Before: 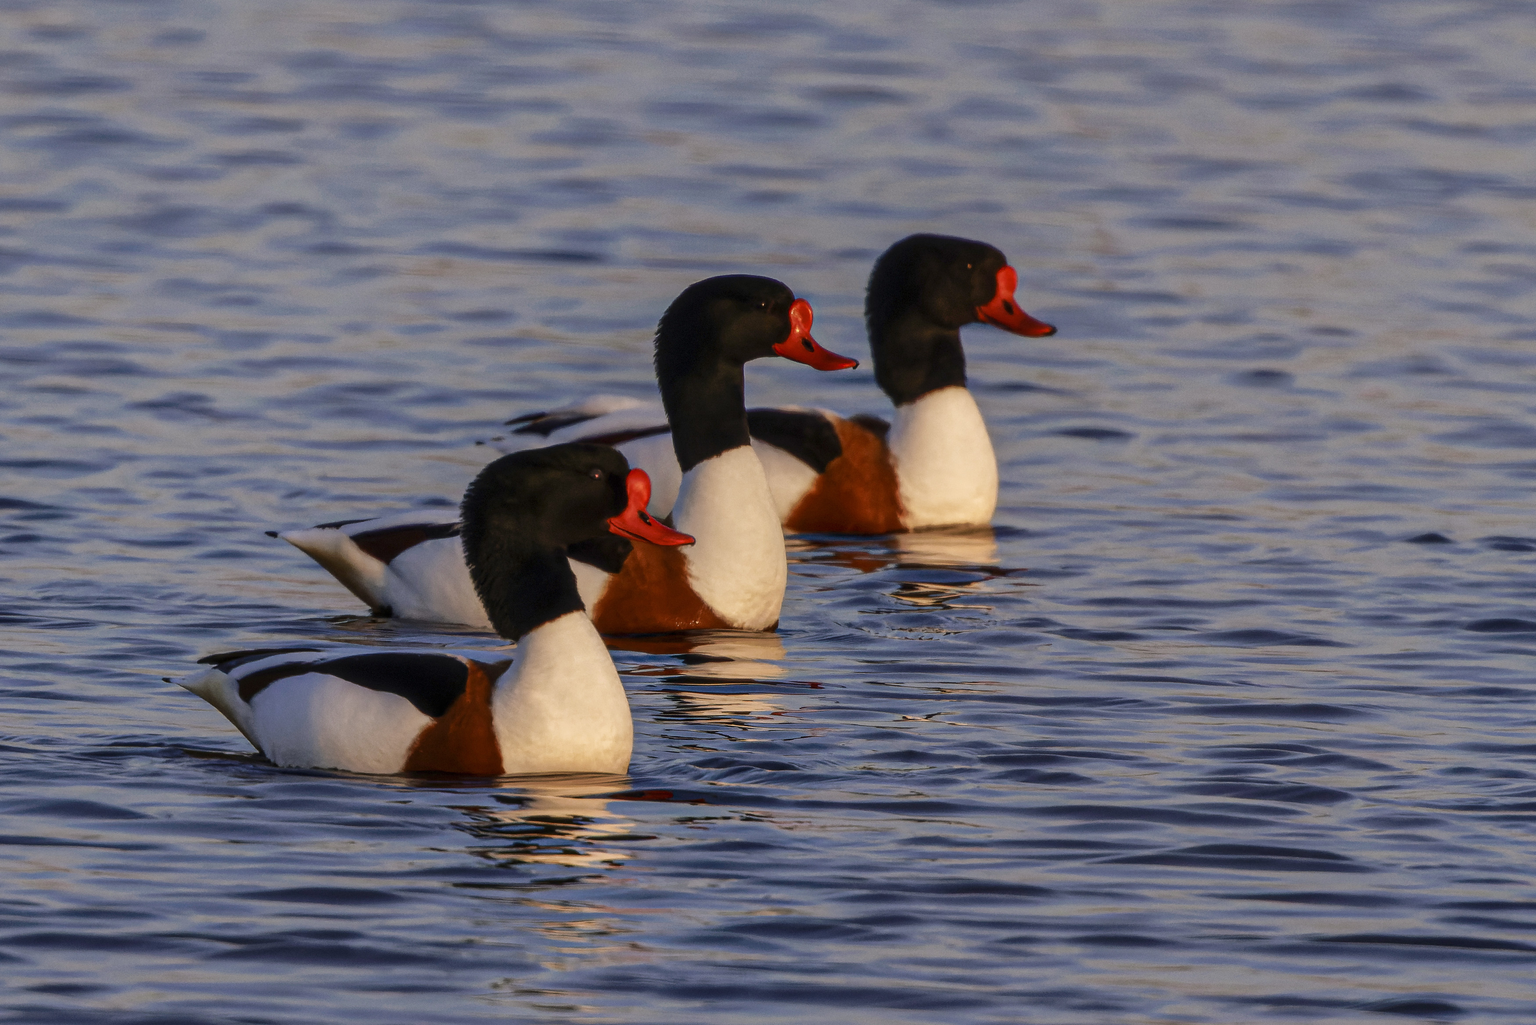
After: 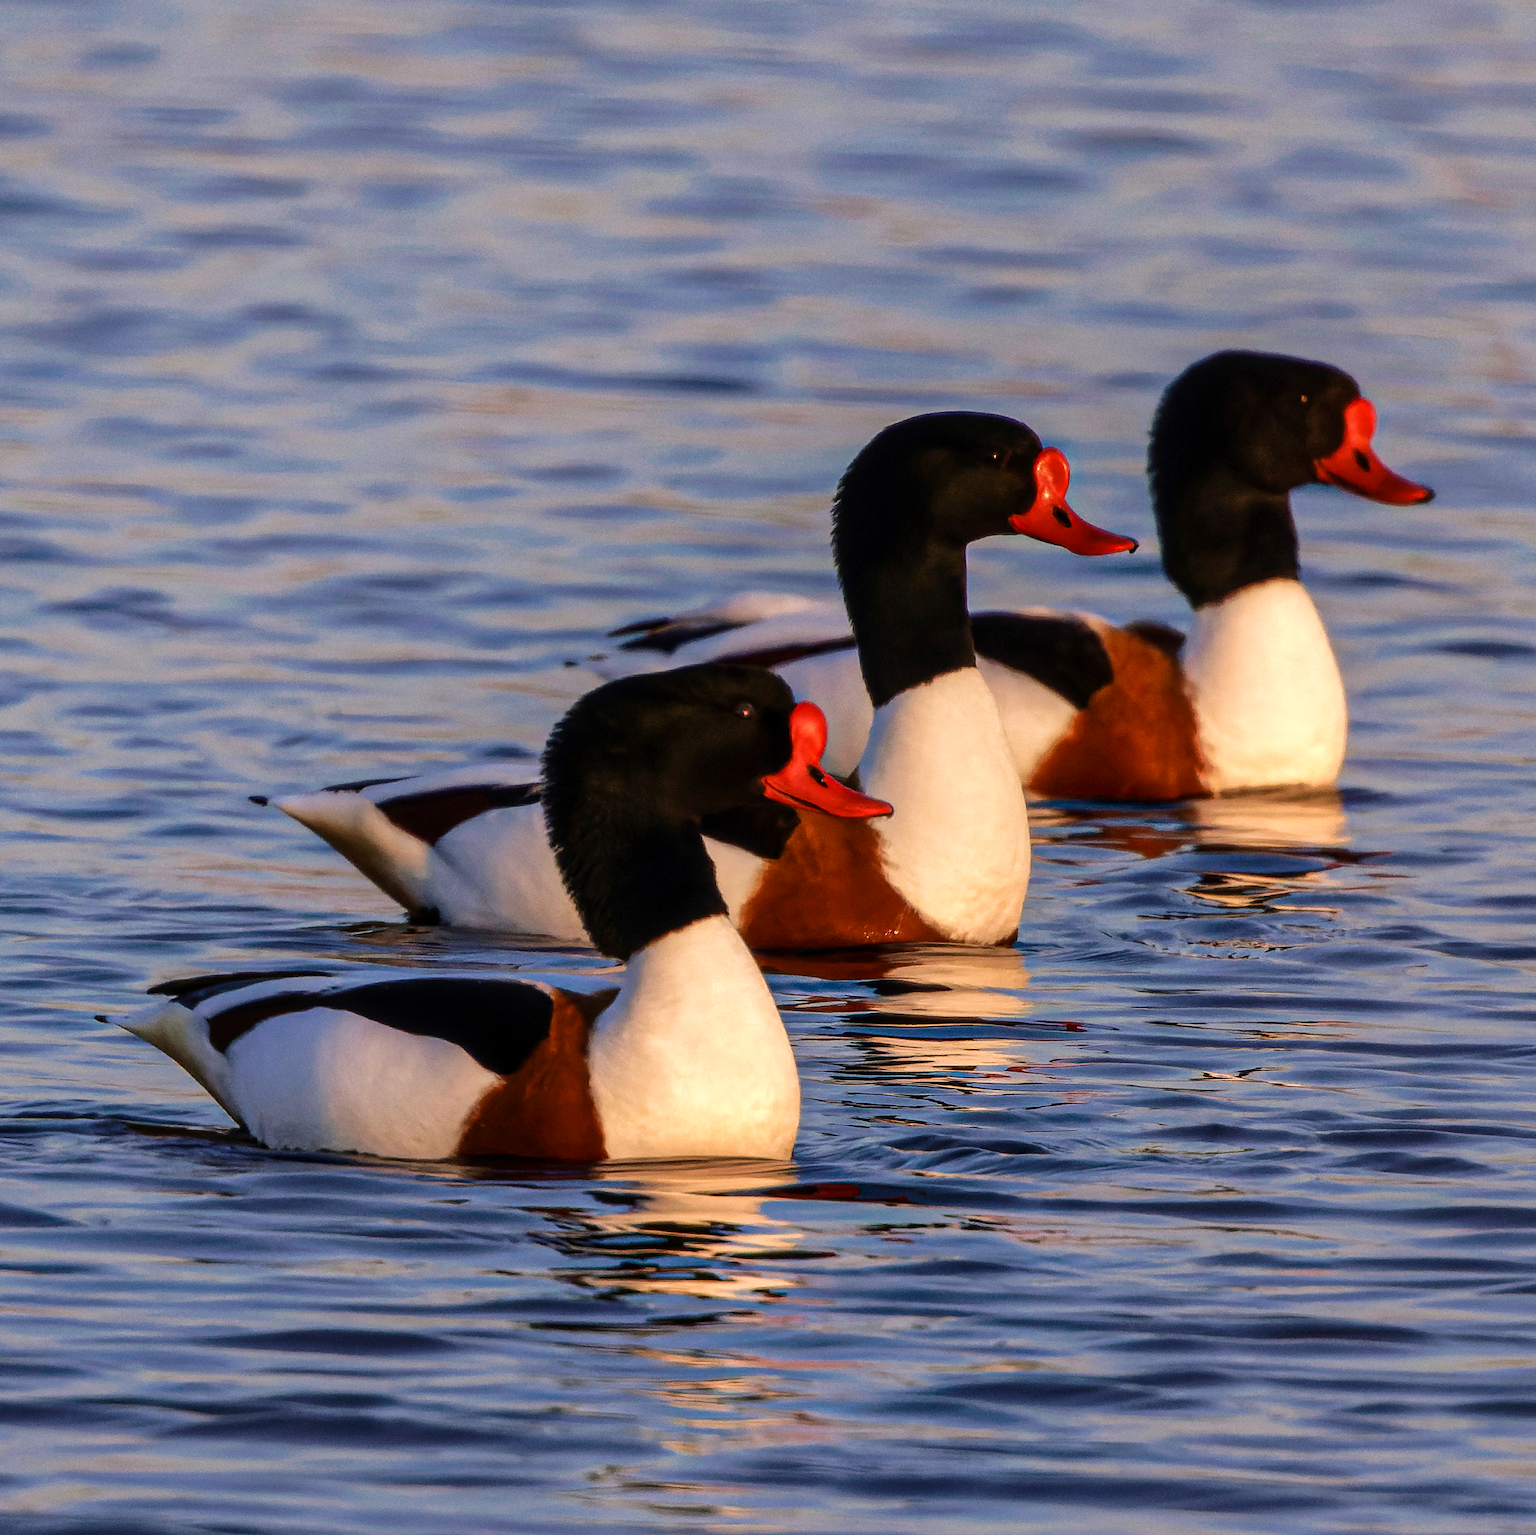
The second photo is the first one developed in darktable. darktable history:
velvia: on, module defaults
tone equalizer: -8 EV -0.414 EV, -7 EV -0.358 EV, -6 EV -0.336 EV, -5 EV -0.248 EV, -3 EV 0.228 EV, -2 EV 0.337 EV, -1 EV 0.404 EV, +0 EV 0.421 EV
crop and rotate: left 6.511%, right 26.718%
